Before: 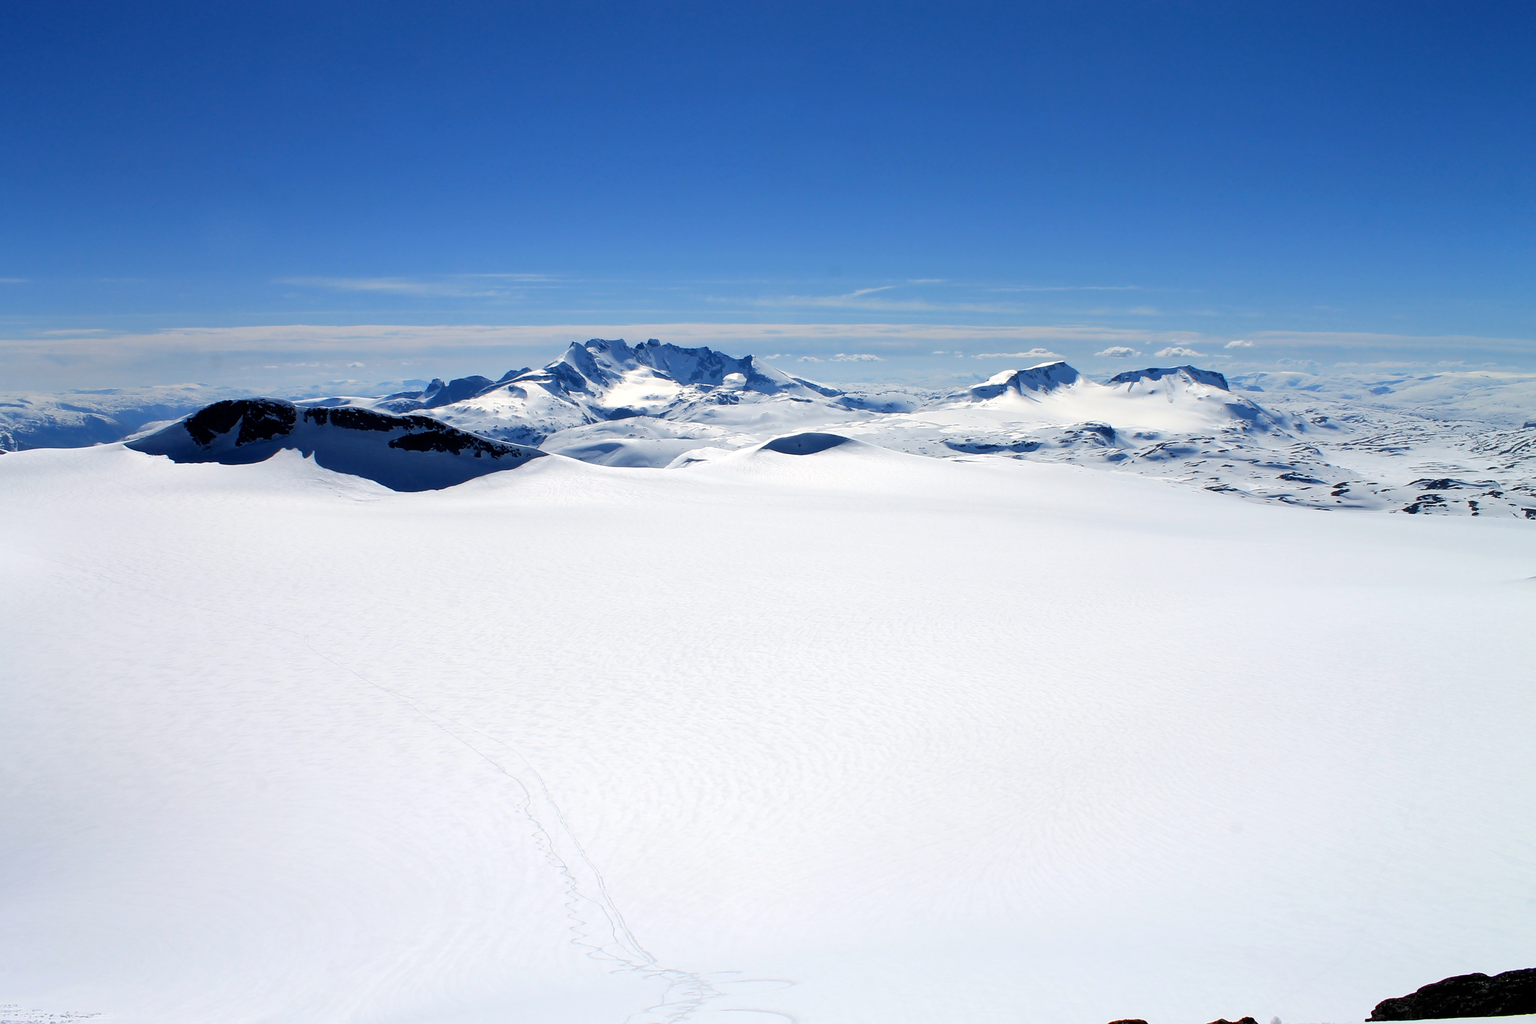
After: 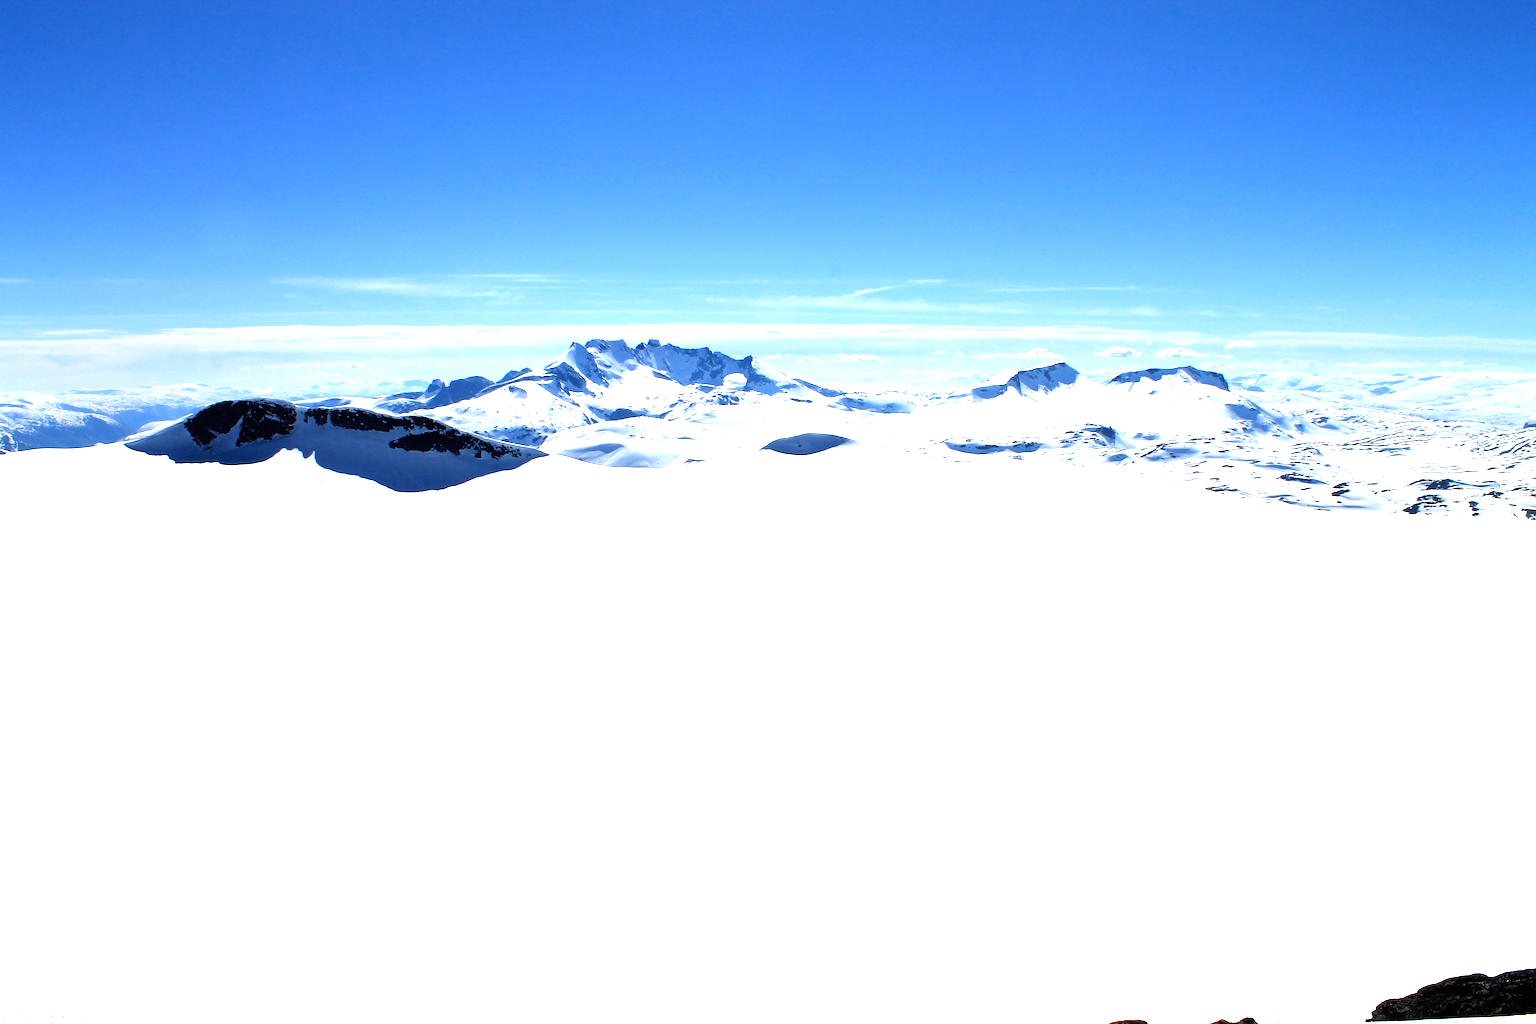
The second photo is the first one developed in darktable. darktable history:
exposure: black level correction 0, exposure 1.288 EV, compensate highlight preservation false
